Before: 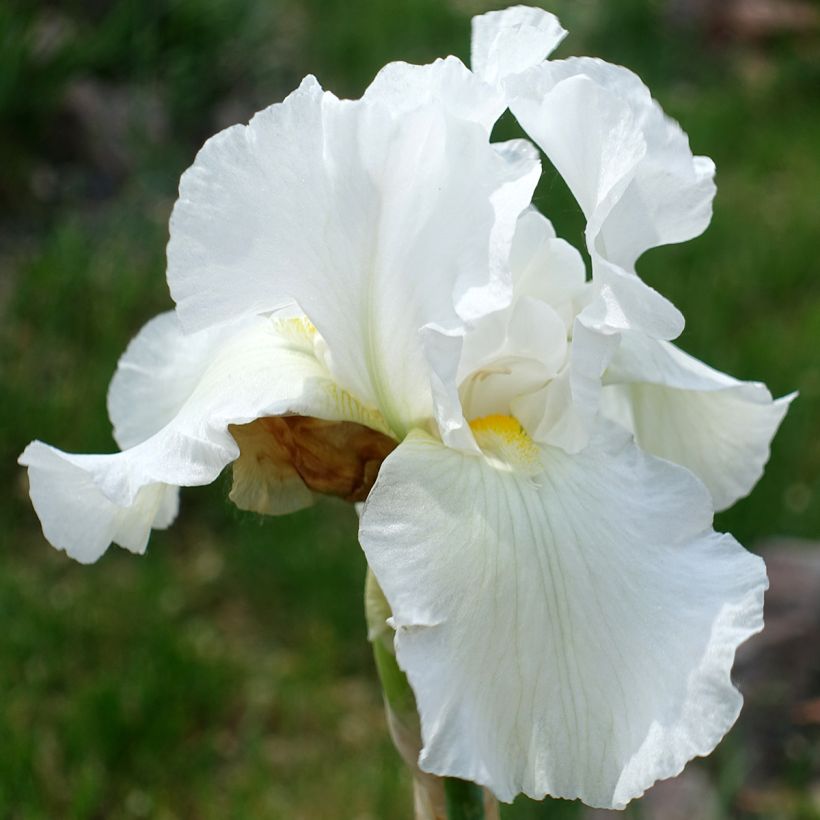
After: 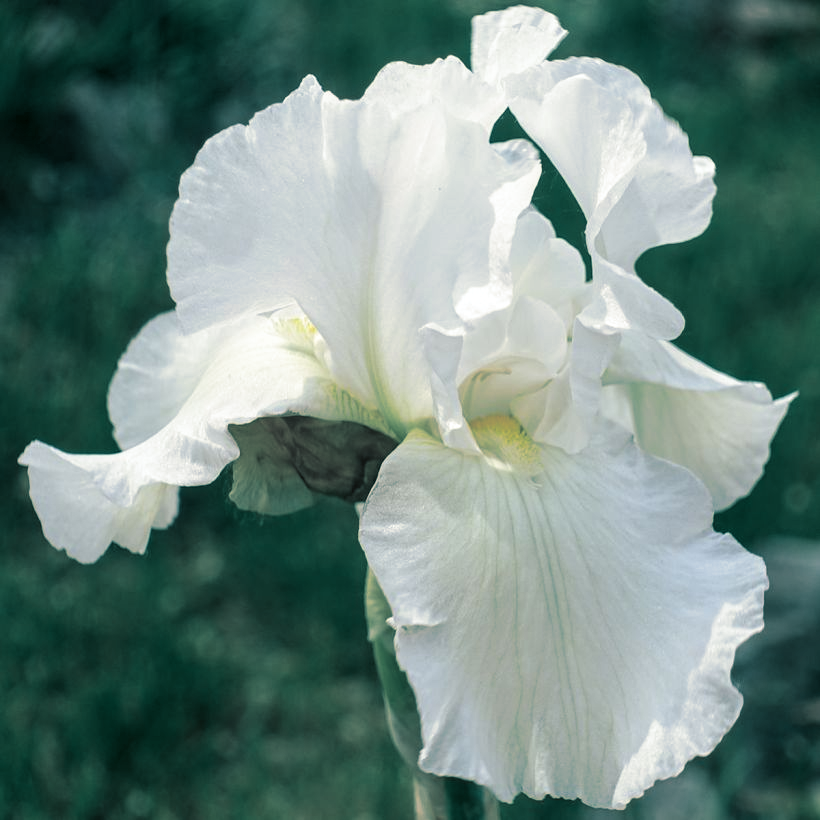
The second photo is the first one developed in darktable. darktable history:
split-toning: shadows › hue 186.43°, highlights › hue 49.29°, compress 30.29%
local contrast: on, module defaults
